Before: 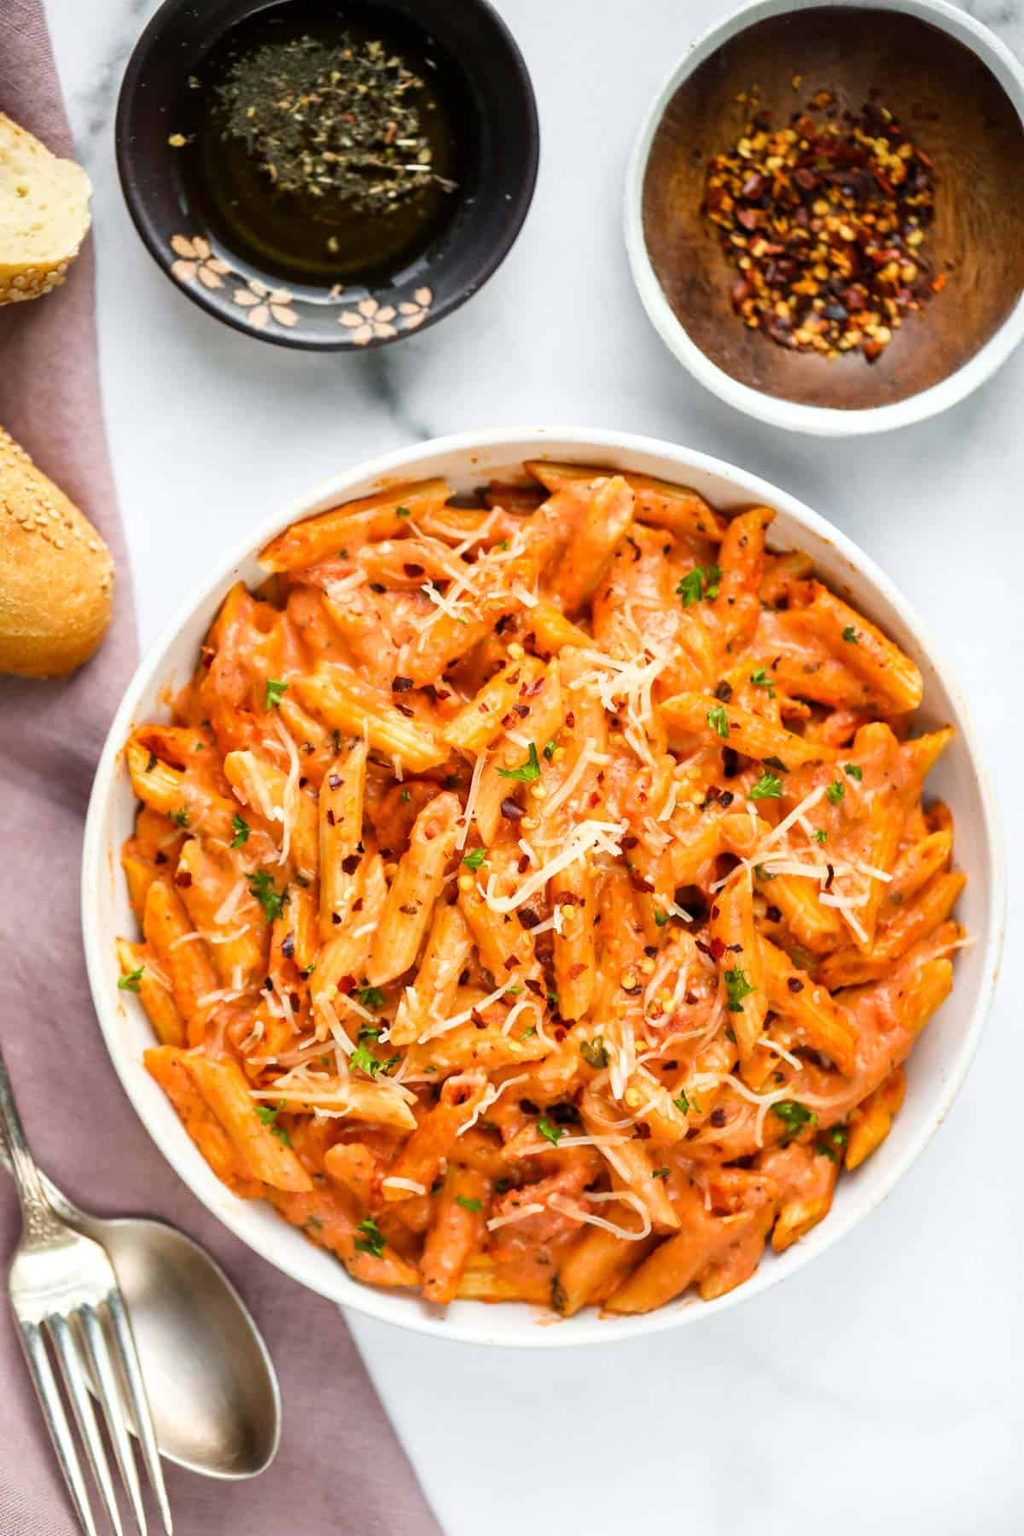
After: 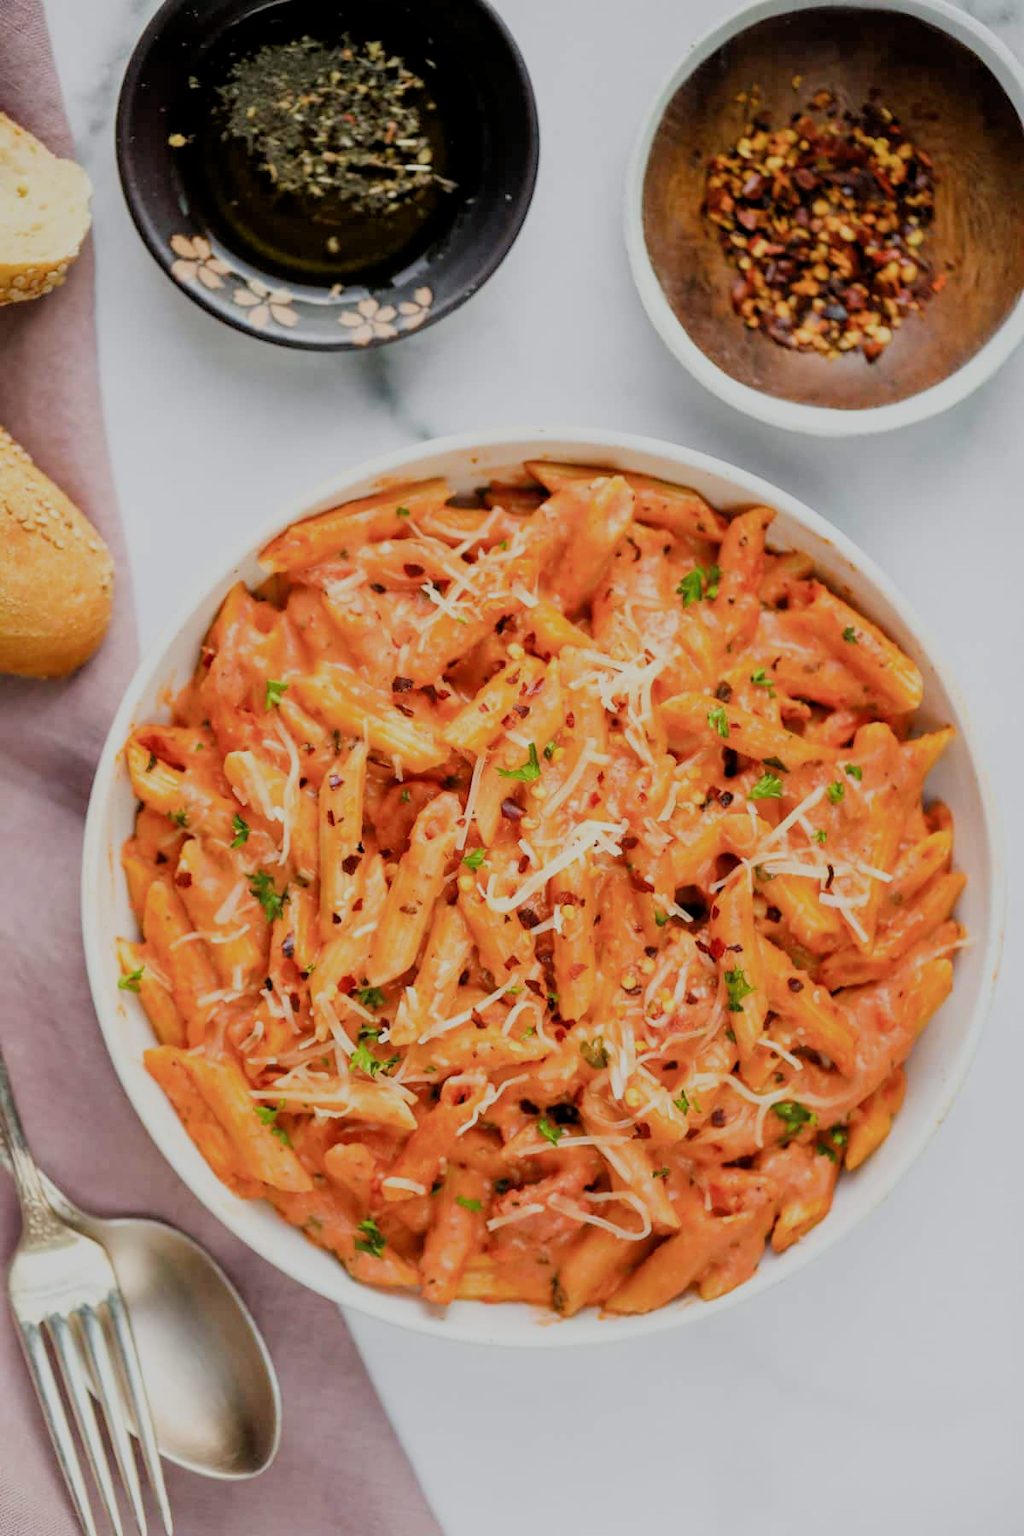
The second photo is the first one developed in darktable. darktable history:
filmic rgb: black relative exposure -8.78 EV, white relative exposure 4.98 EV, target black luminance 0%, hardness 3.77, latitude 65.79%, contrast 0.827, shadows ↔ highlights balance 19.38%
contrast equalizer: octaves 7, y [[0.5 ×6], [0.5 ×6], [0.5, 0.5, 0.501, 0.545, 0.707, 0.863], [0 ×6], [0 ×6]]
